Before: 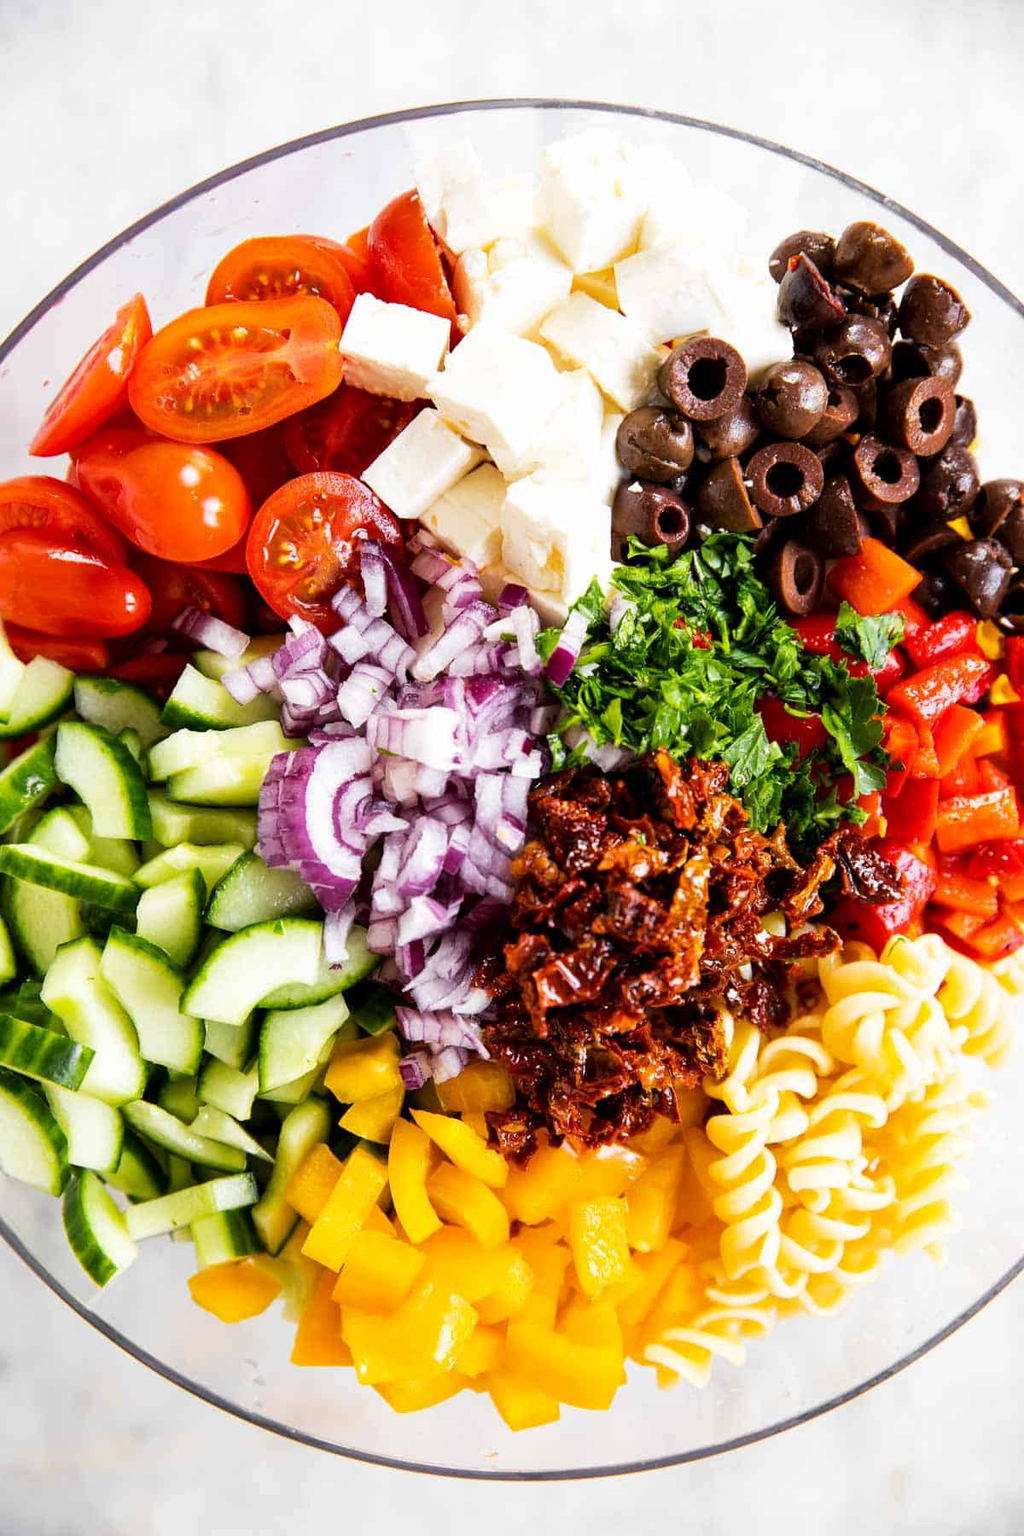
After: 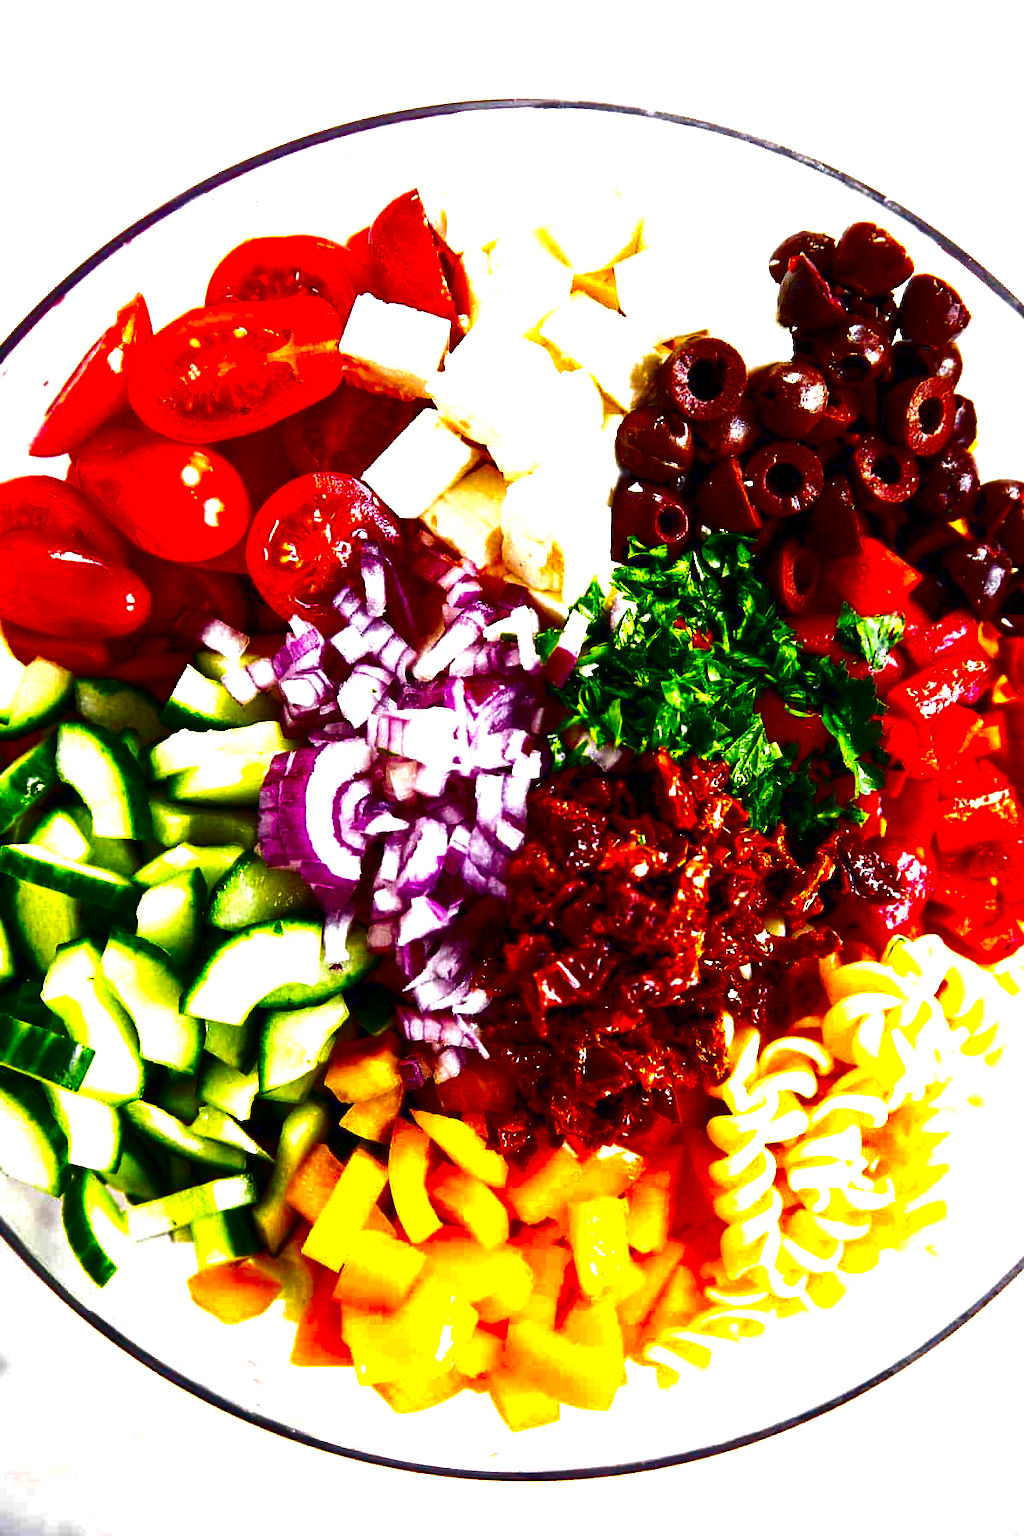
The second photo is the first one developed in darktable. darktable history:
exposure: black level correction 0, exposure 0.7 EV, compensate exposure bias true, compensate highlight preservation false
contrast brightness saturation: brightness -1, saturation 1
